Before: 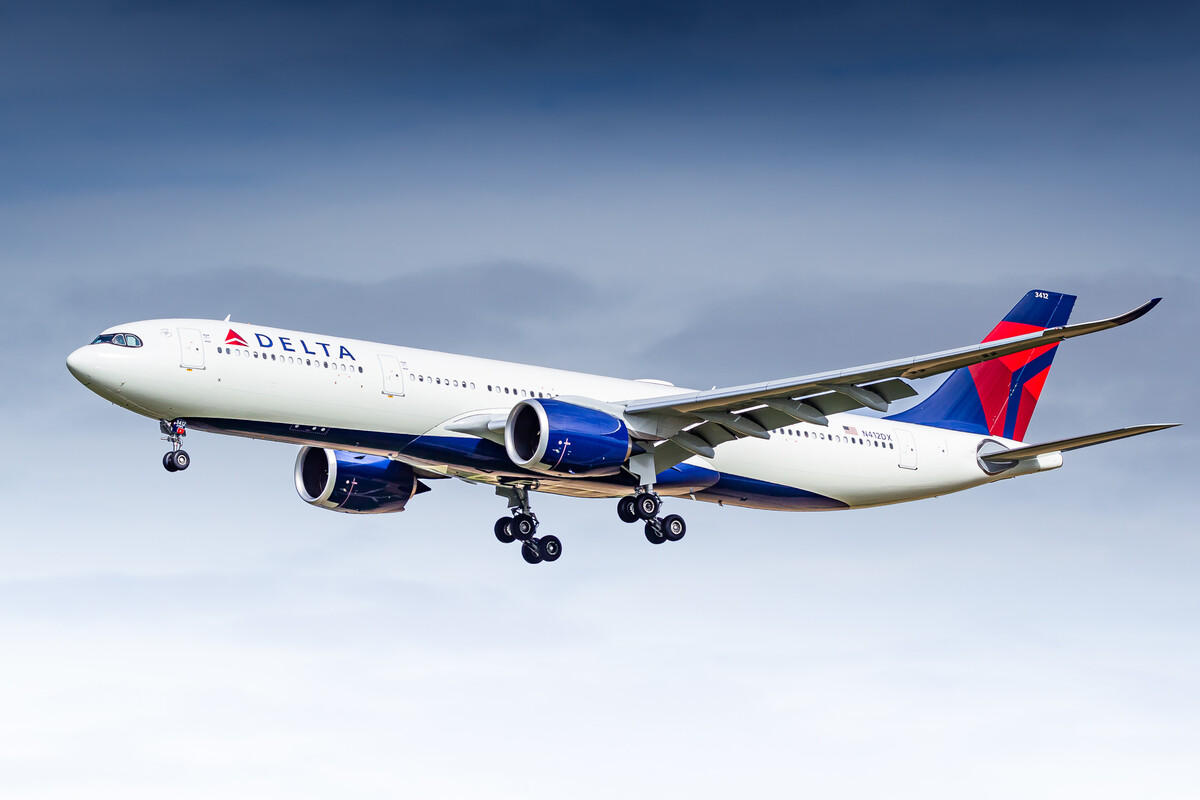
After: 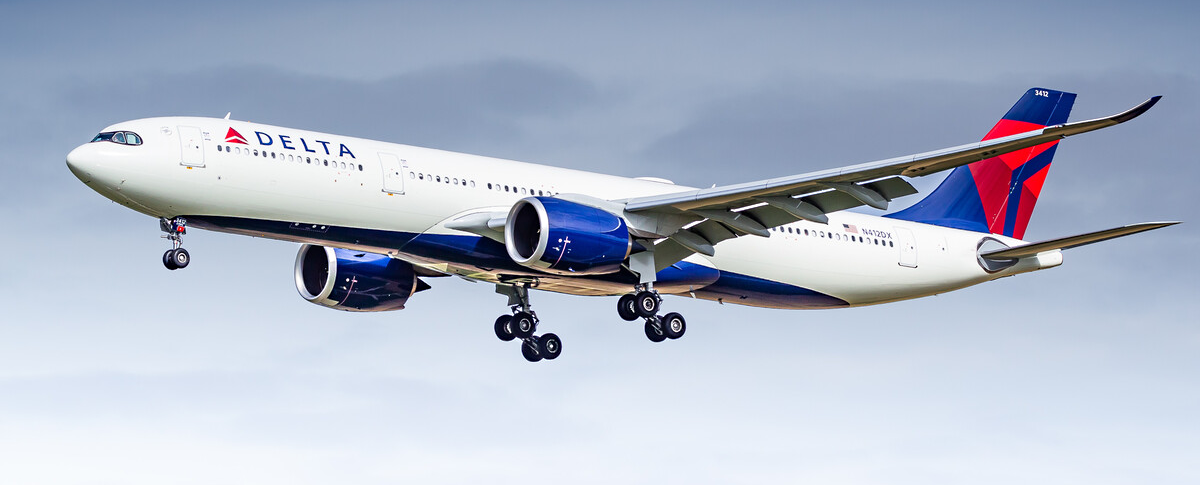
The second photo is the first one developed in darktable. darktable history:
sharpen: radius 5.325, amount 0.312, threshold 26.433
crop and rotate: top 25.357%, bottom 13.942%
